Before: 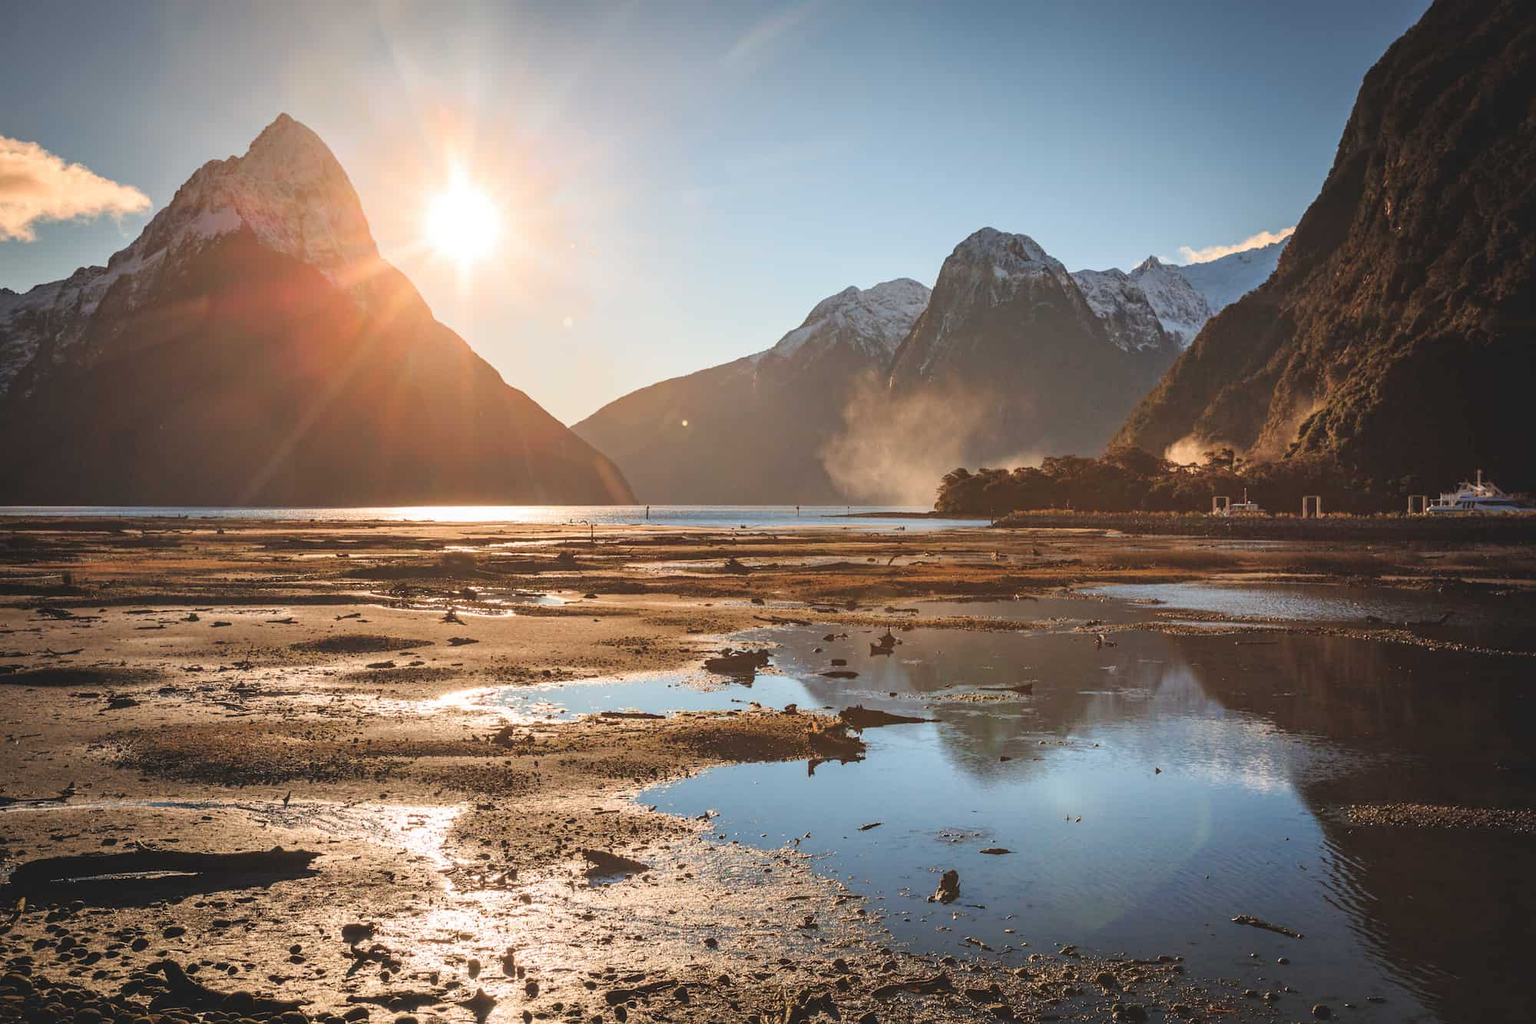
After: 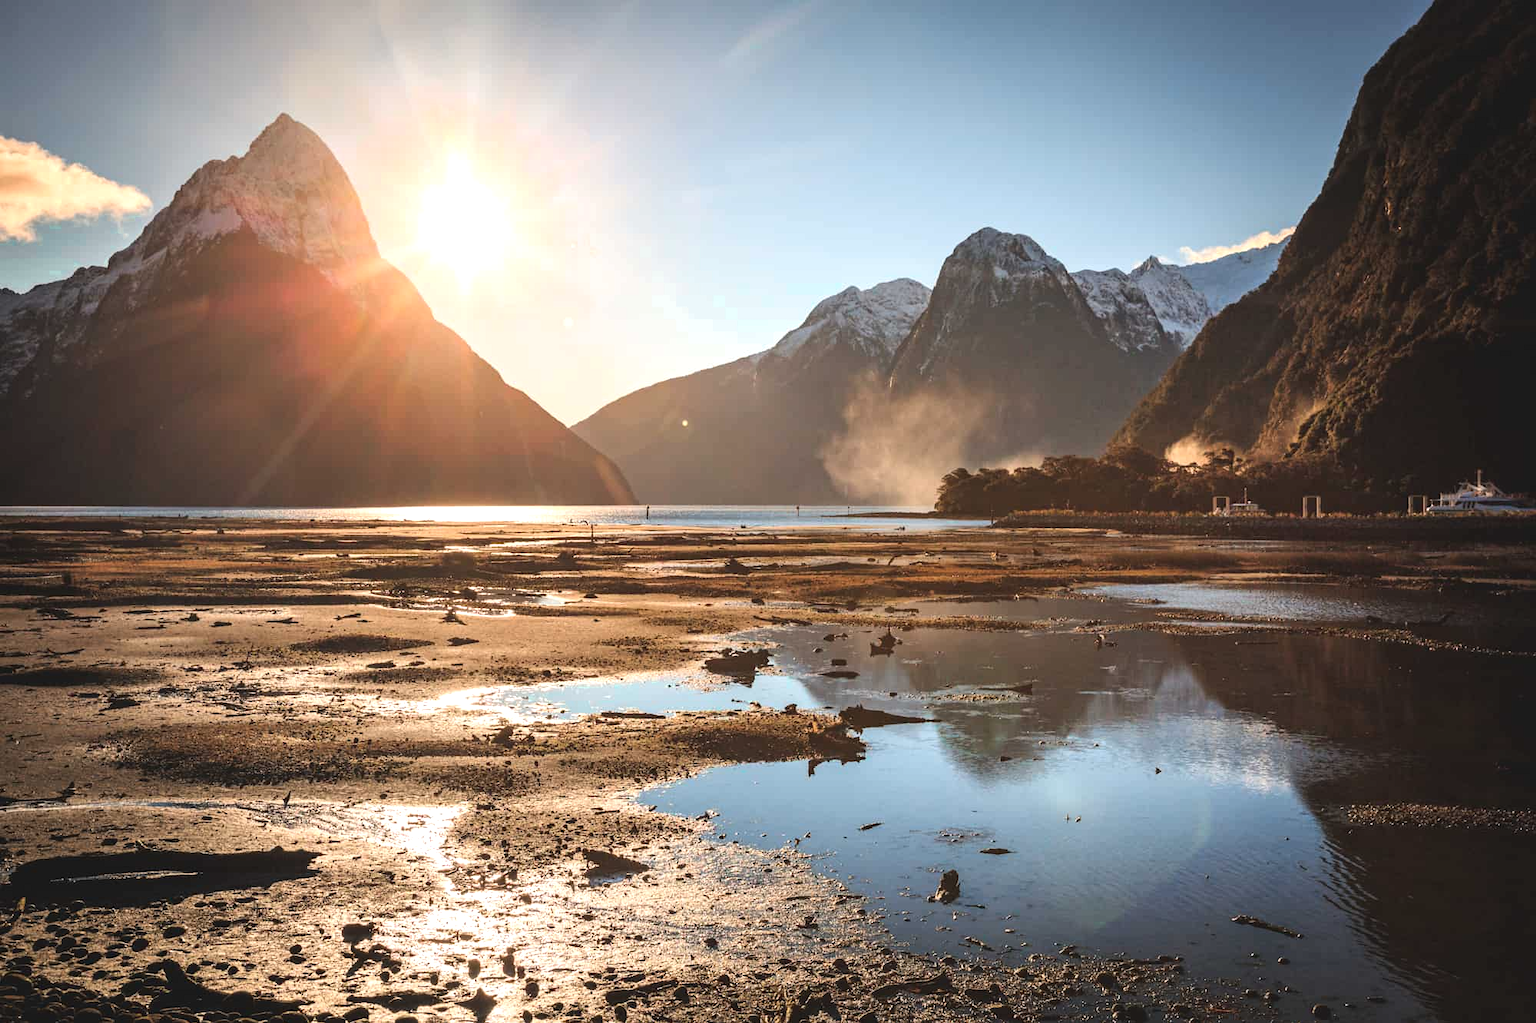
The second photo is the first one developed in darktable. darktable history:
tone equalizer: -8 EV -0.393 EV, -7 EV -0.383 EV, -6 EV -0.323 EV, -5 EV -0.236 EV, -3 EV 0.192 EV, -2 EV 0.355 EV, -1 EV 0.377 EV, +0 EV 0.42 EV, edges refinement/feathering 500, mask exposure compensation -1.57 EV, preserve details no
color zones: curves: ch0 [(0.25, 0.5) (0.423, 0.5) (0.443, 0.5) (0.521, 0.756) (0.568, 0.5) (0.576, 0.5) (0.75, 0.5)]; ch1 [(0.25, 0.5) (0.423, 0.5) (0.443, 0.5) (0.539, 0.873) (0.624, 0.565) (0.631, 0.5) (0.75, 0.5)]
